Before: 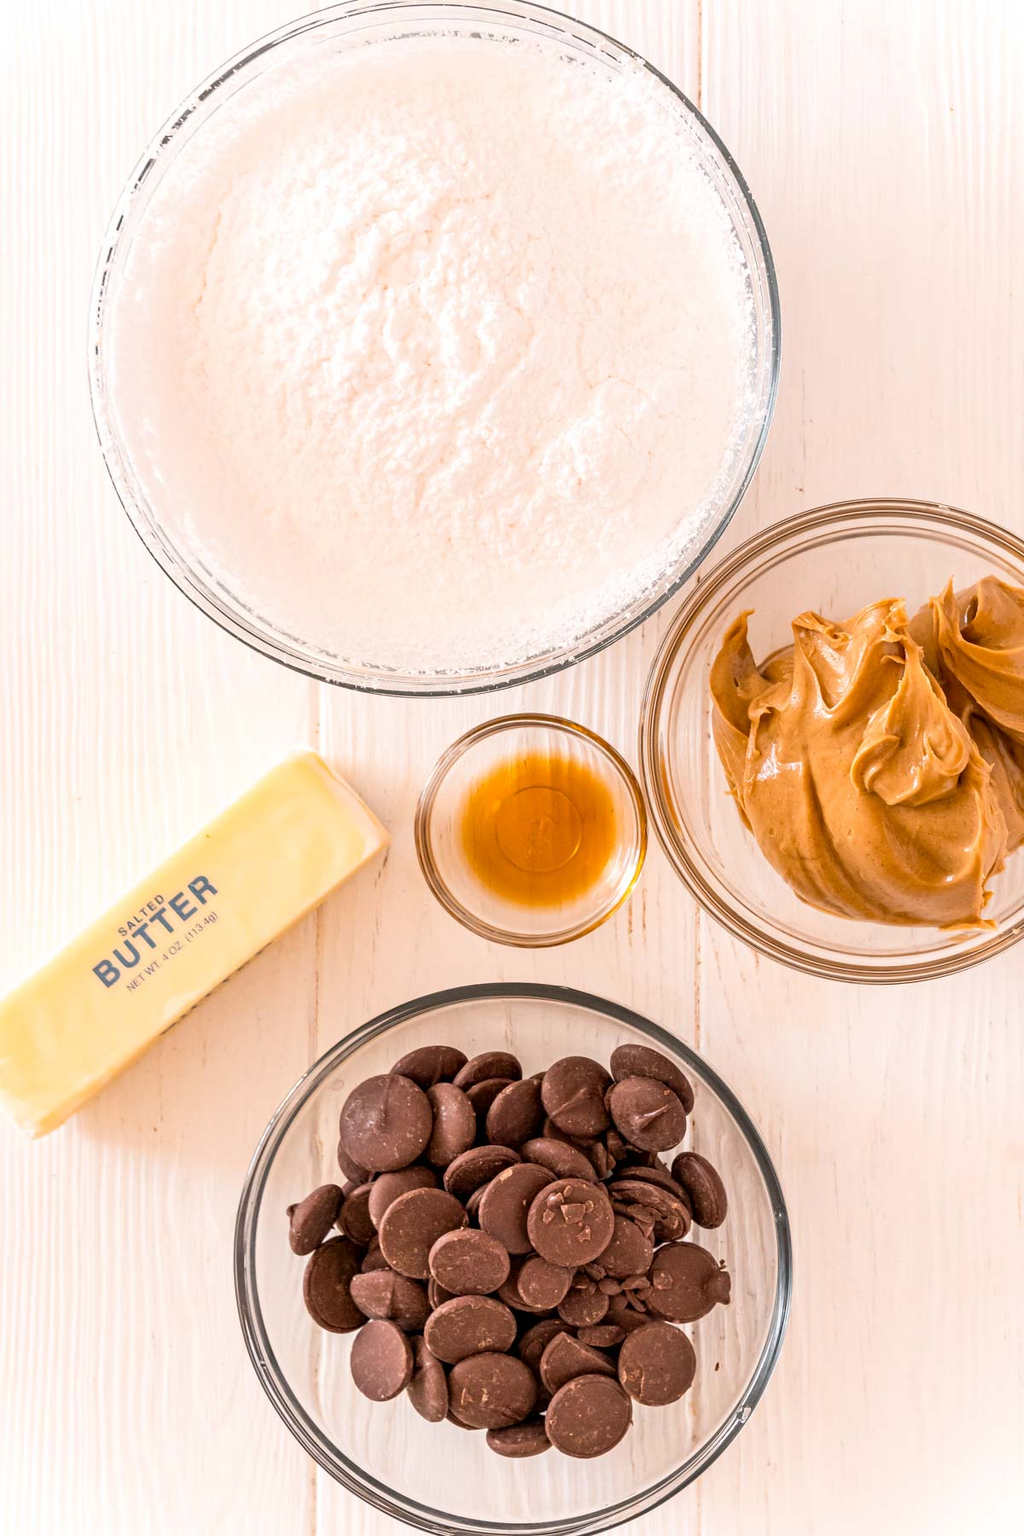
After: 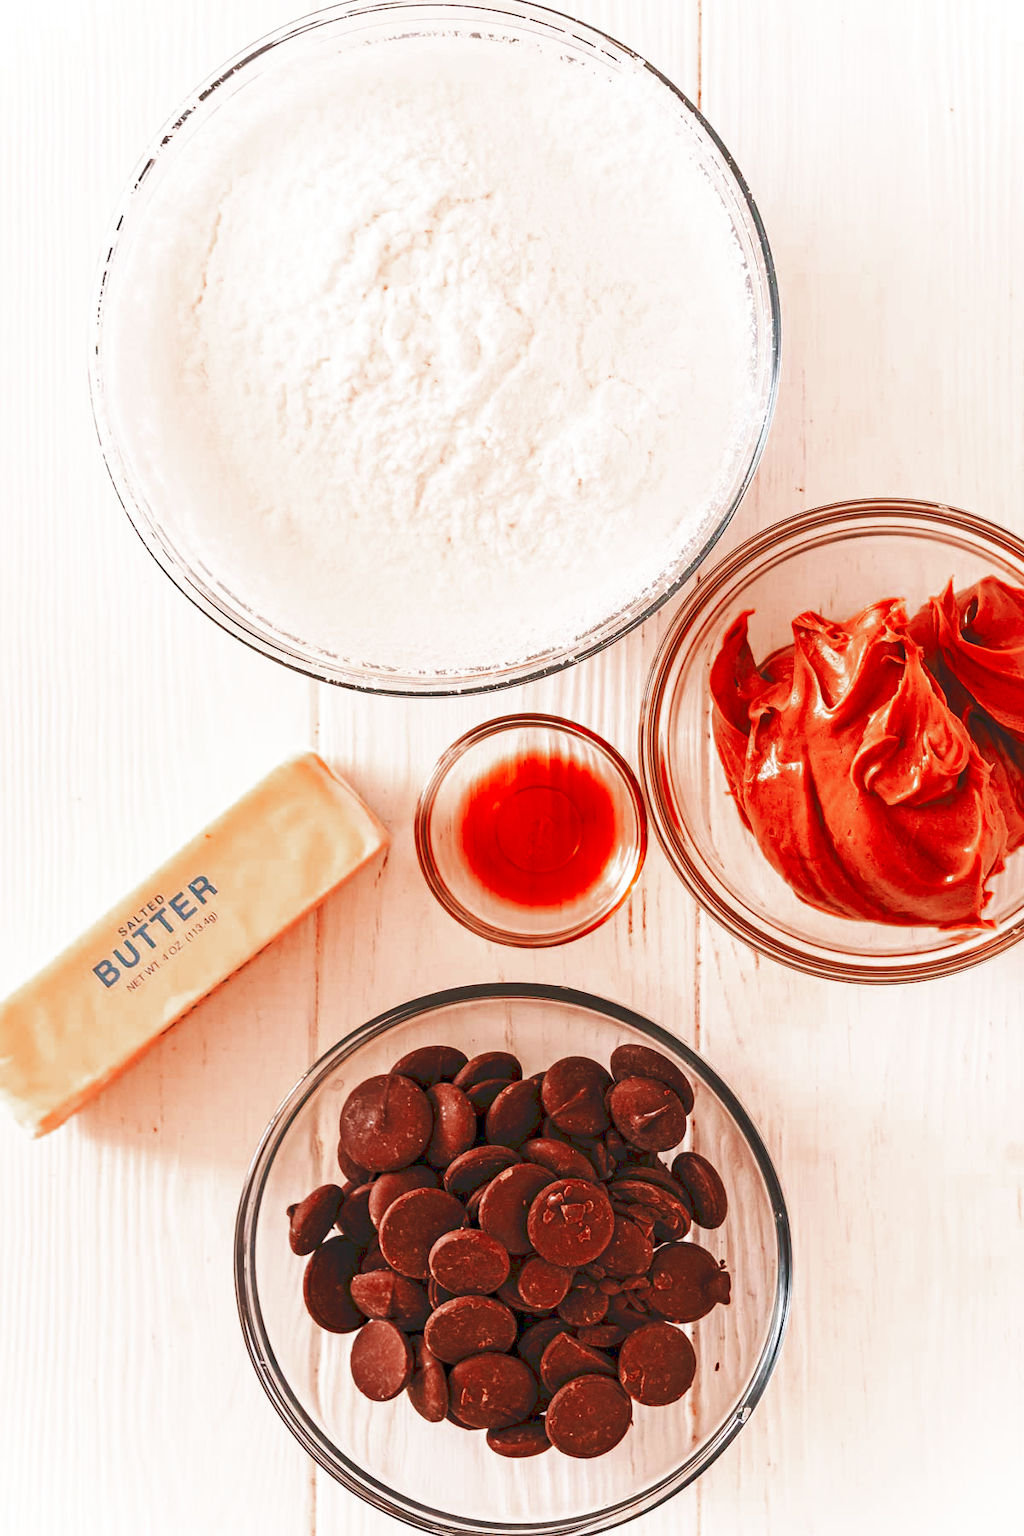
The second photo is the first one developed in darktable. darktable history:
color zones: curves: ch0 [(0, 0.299) (0.25, 0.383) (0.456, 0.352) (0.736, 0.571)]; ch1 [(0, 0.63) (0.151, 0.568) (0.254, 0.416) (0.47, 0.558) (0.732, 0.37) (0.909, 0.492)]; ch2 [(0.004, 0.604) (0.158, 0.443) (0.257, 0.403) (0.761, 0.468)]
tone curve: curves: ch0 [(0, 0) (0.003, 0.147) (0.011, 0.147) (0.025, 0.147) (0.044, 0.147) (0.069, 0.147) (0.1, 0.15) (0.136, 0.158) (0.177, 0.174) (0.224, 0.198) (0.277, 0.241) (0.335, 0.292) (0.399, 0.361) (0.468, 0.452) (0.543, 0.568) (0.623, 0.679) (0.709, 0.793) (0.801, 0.886) (0.898, 0.966) (1, 1)], preserve colors none
haze removal: compatibility mode true, adaptive false
